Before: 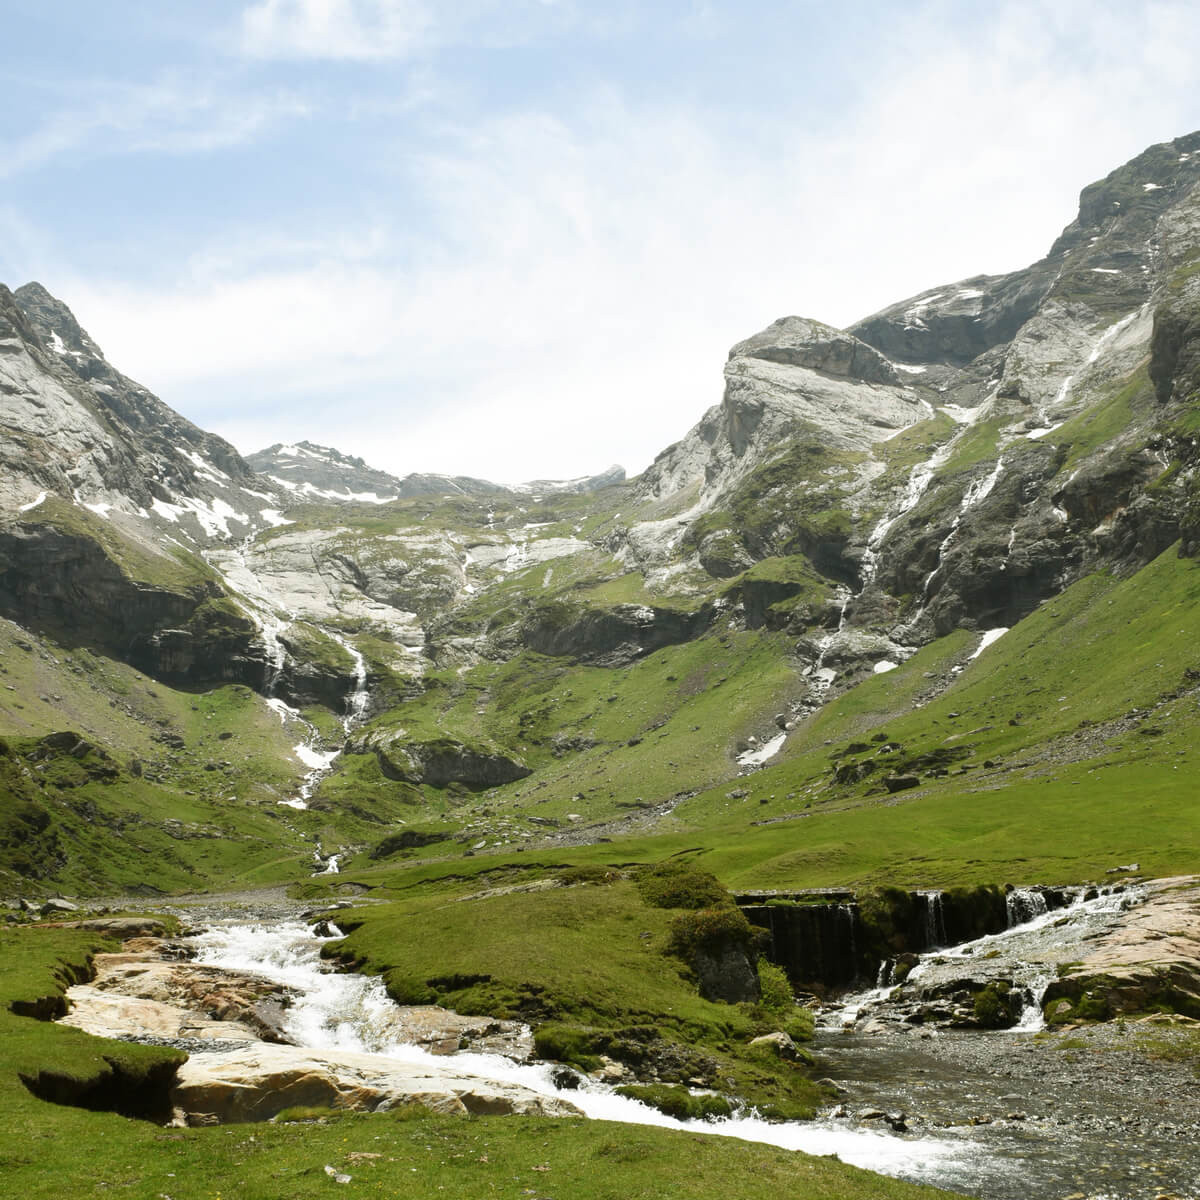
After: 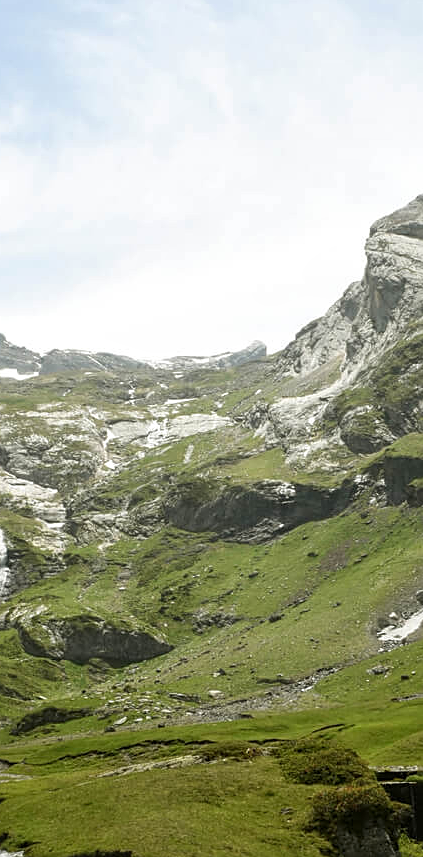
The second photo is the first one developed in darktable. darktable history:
crop and rotate: left 29.923%, top 10.38%, right 34.762%, bottom 18.132%
sharpen: on, module defaults
local contrast: detail 115%
